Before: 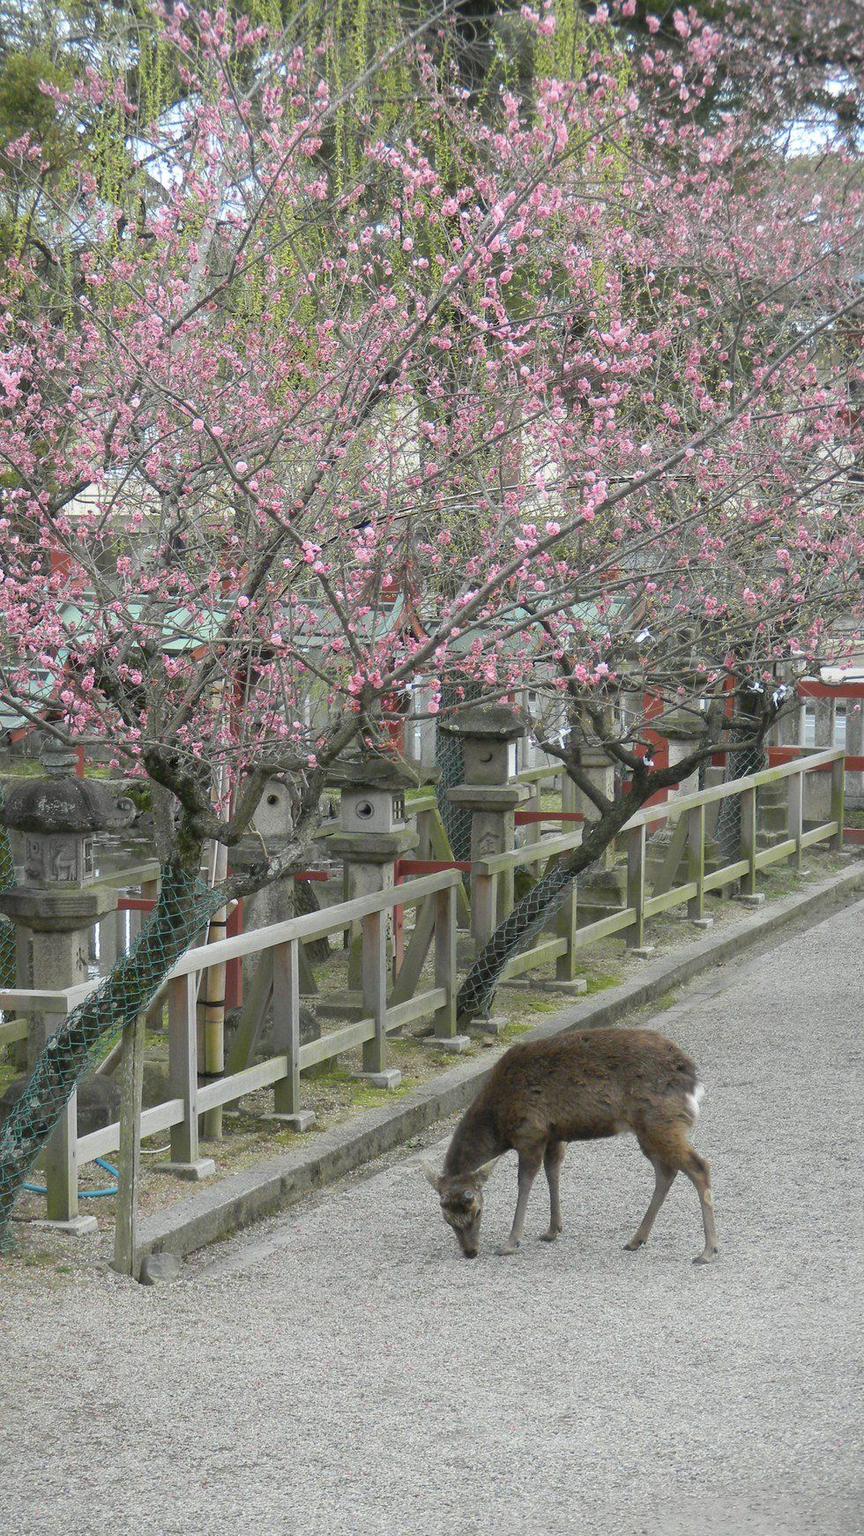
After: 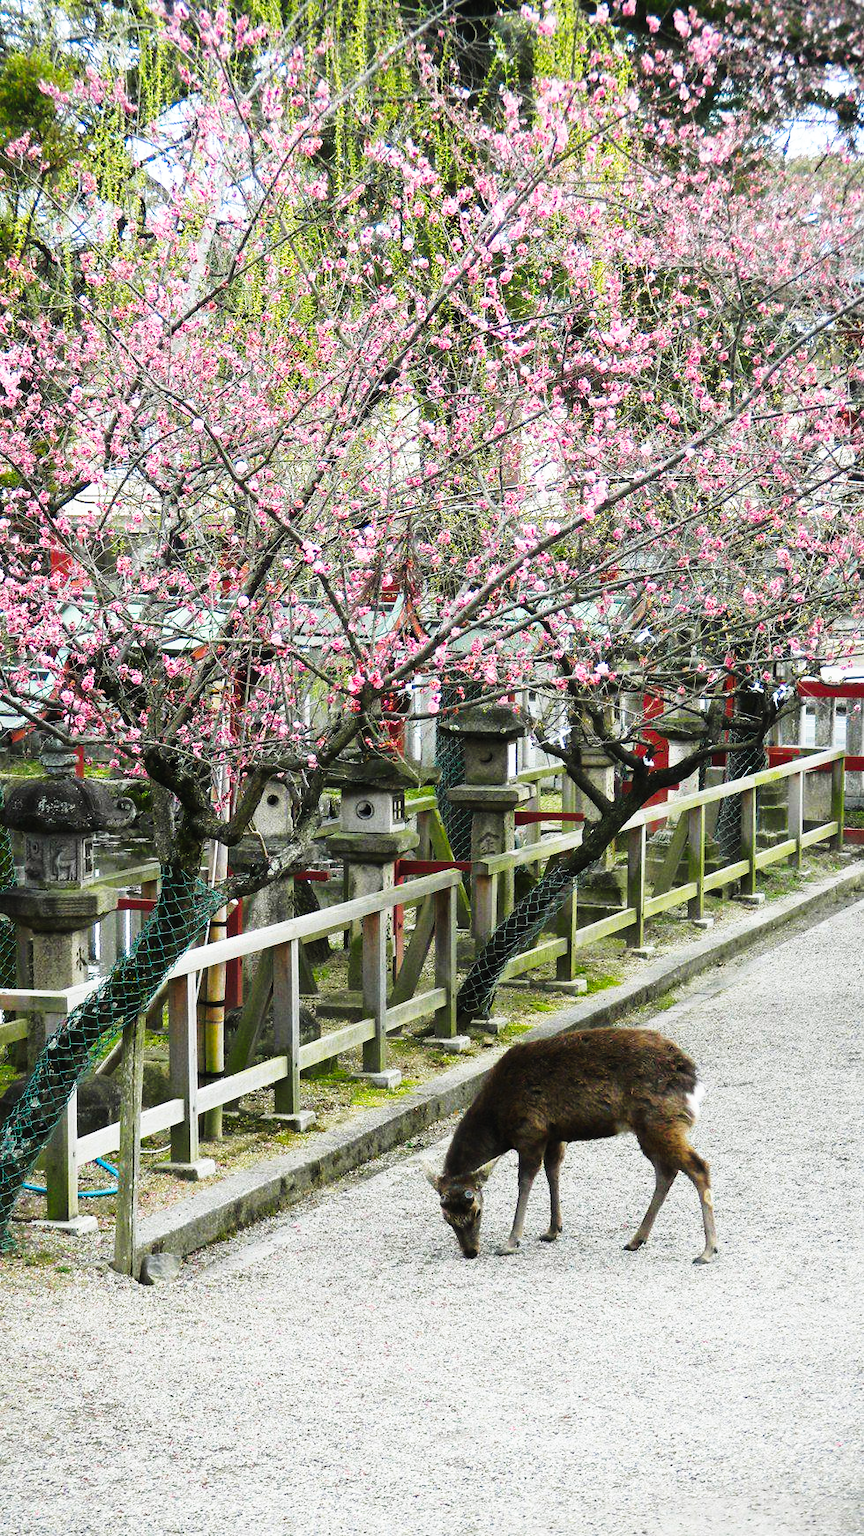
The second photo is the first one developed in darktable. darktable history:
tone curve: curves: ch0 [(0, 0) (0.003, 0.003) (0.011, 0.006) (0.025, 0.012) (0.044, 0.02) (0.069, 0.023) (0.1, 0.029) (0.136, 0.037) (0.177, 0.058) (0.224, 0.084) (0.277, 0.137) (0.335, 0.209) (0.399, 0.336) (0.468, 0.478) (0.543, 0.63) (0.623, 0.789) (0.709, 0.903) (0.801, 0.967) (0.898, 0.987) (1, 1)], preserve colors none
